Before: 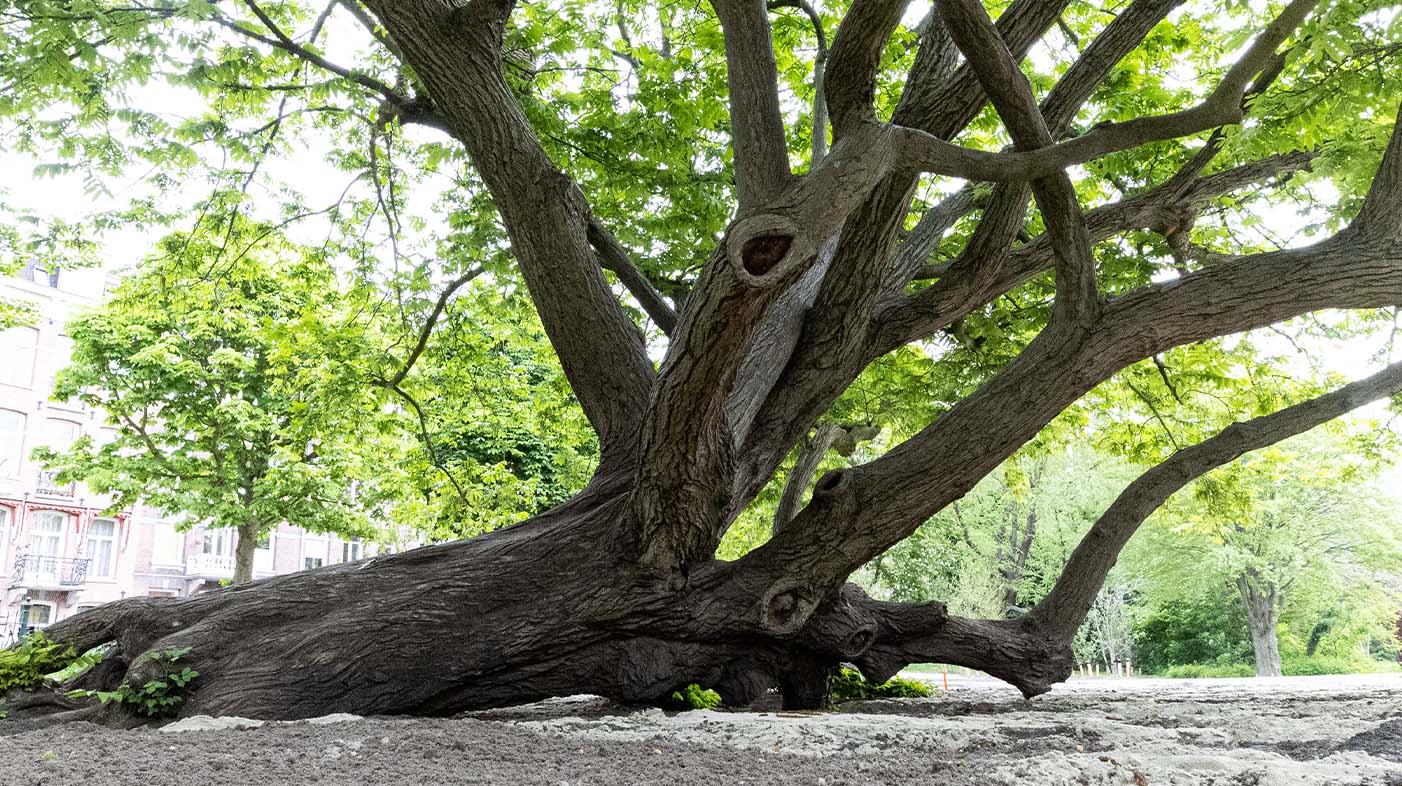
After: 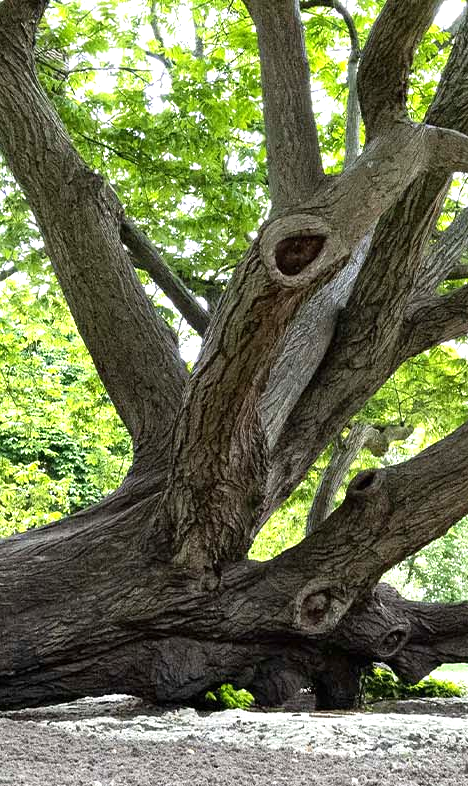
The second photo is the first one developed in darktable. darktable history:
exposure: black level correction 0, exposure 0.701 EV, compensate highlight preservation false
crop: left 33.349%, right 33.233%
